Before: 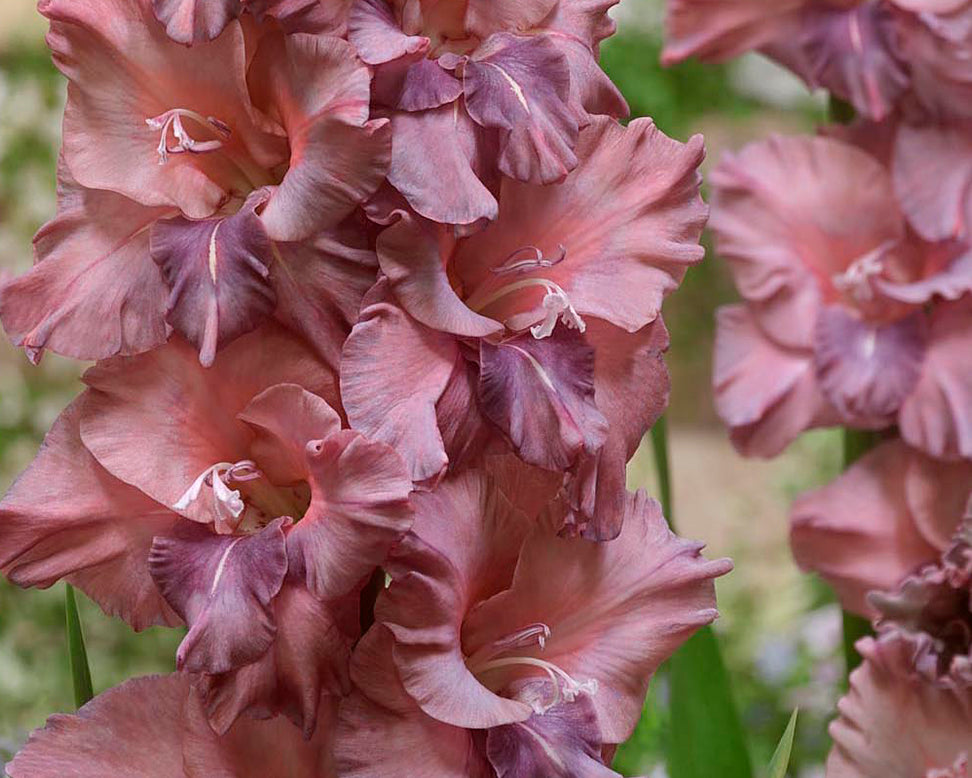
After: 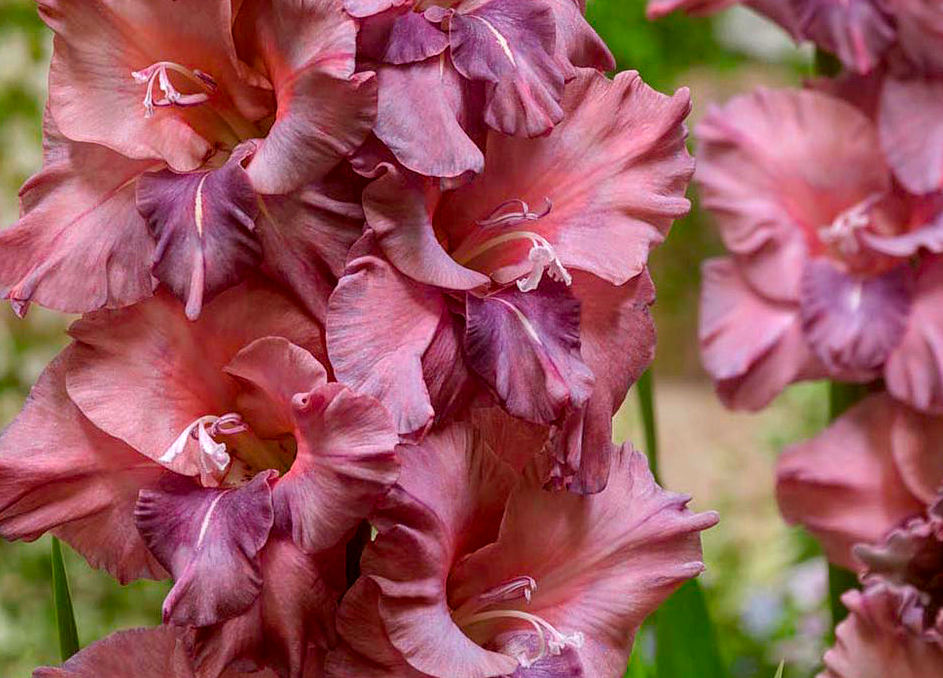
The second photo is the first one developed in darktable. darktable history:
color balance rgb: perceptual saturation grading › global saturation 30%, global vibrance 20%
crop: left 1.507%, top 6.147%, right 1.379%, bottom 6.637%
local contrast: on, module defaults
